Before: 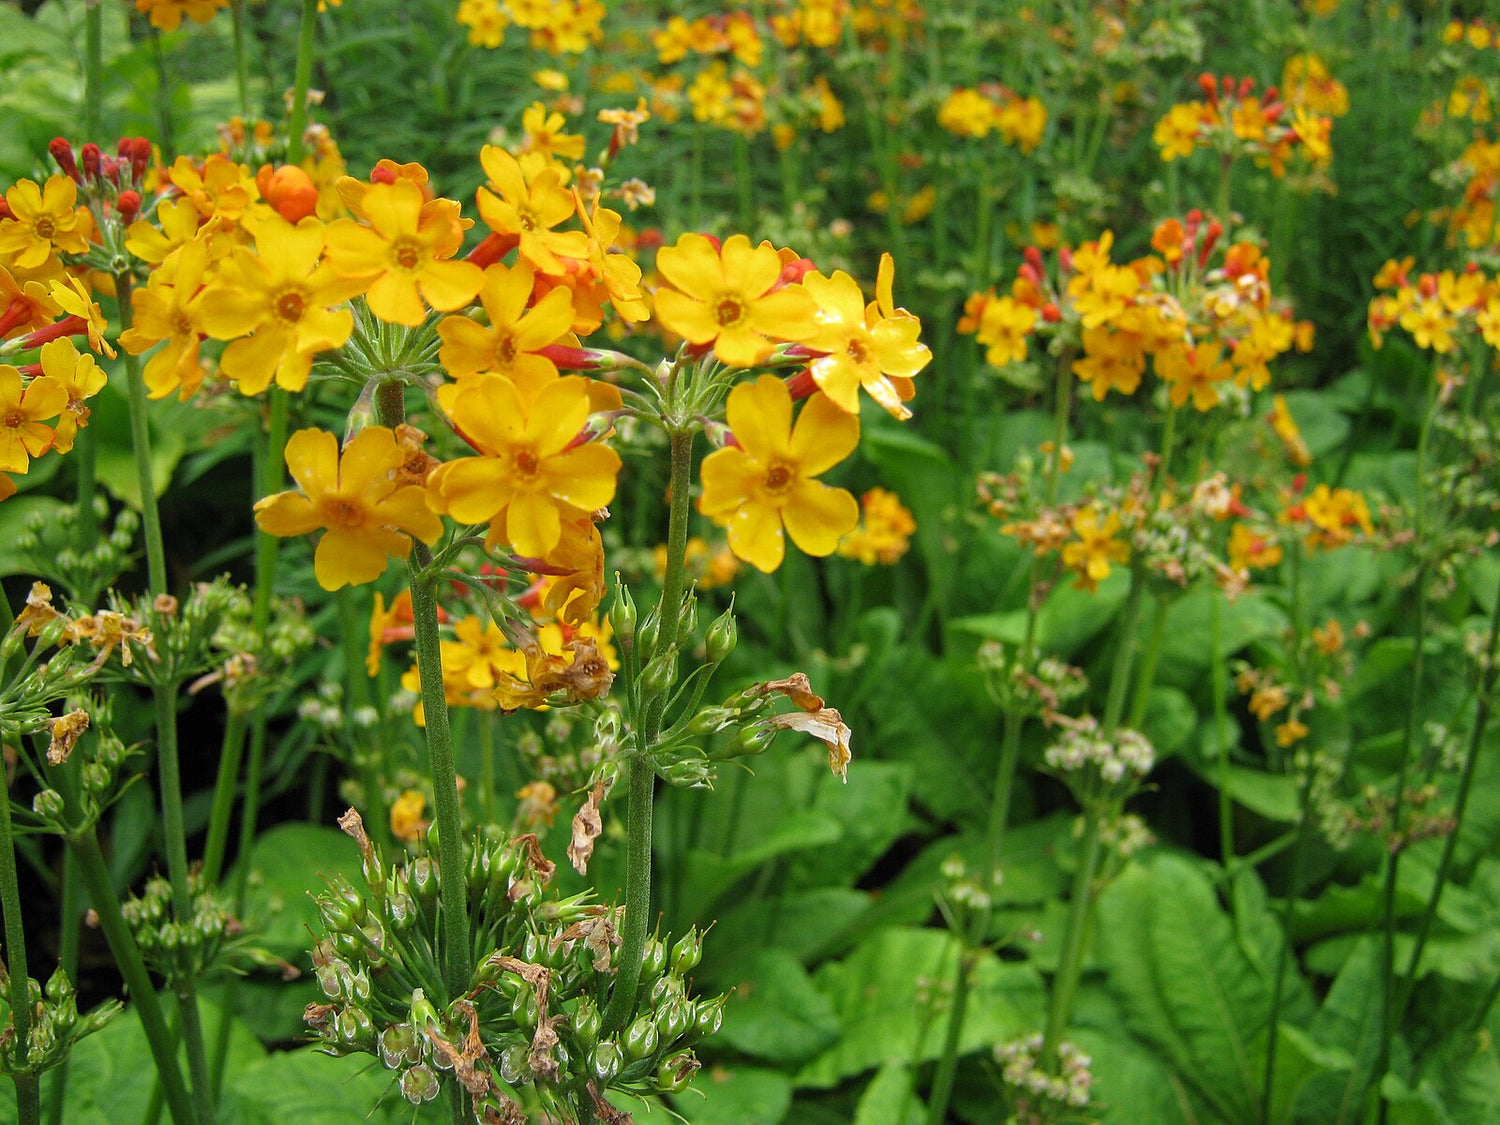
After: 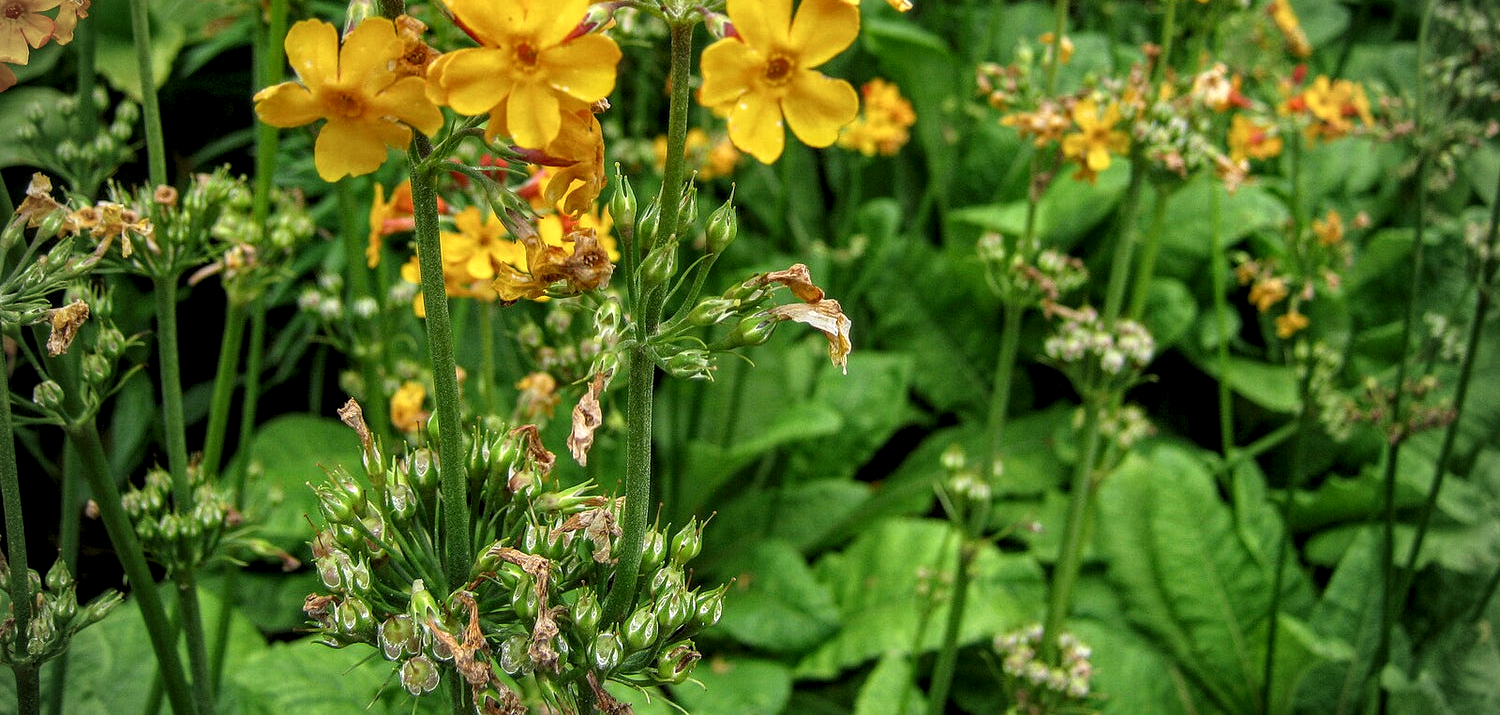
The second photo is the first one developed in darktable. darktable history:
local contrast: detail 150%
crop and rotate: top 36.435%
vignetting: unbound false
